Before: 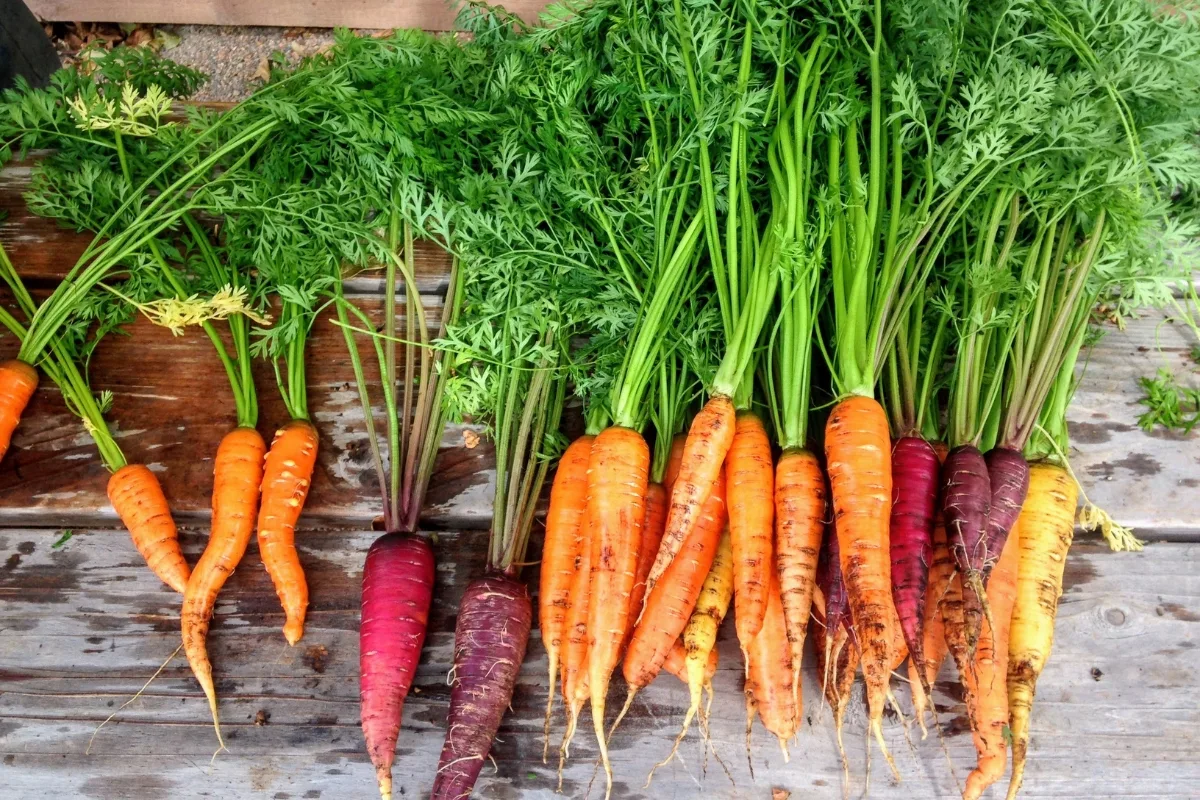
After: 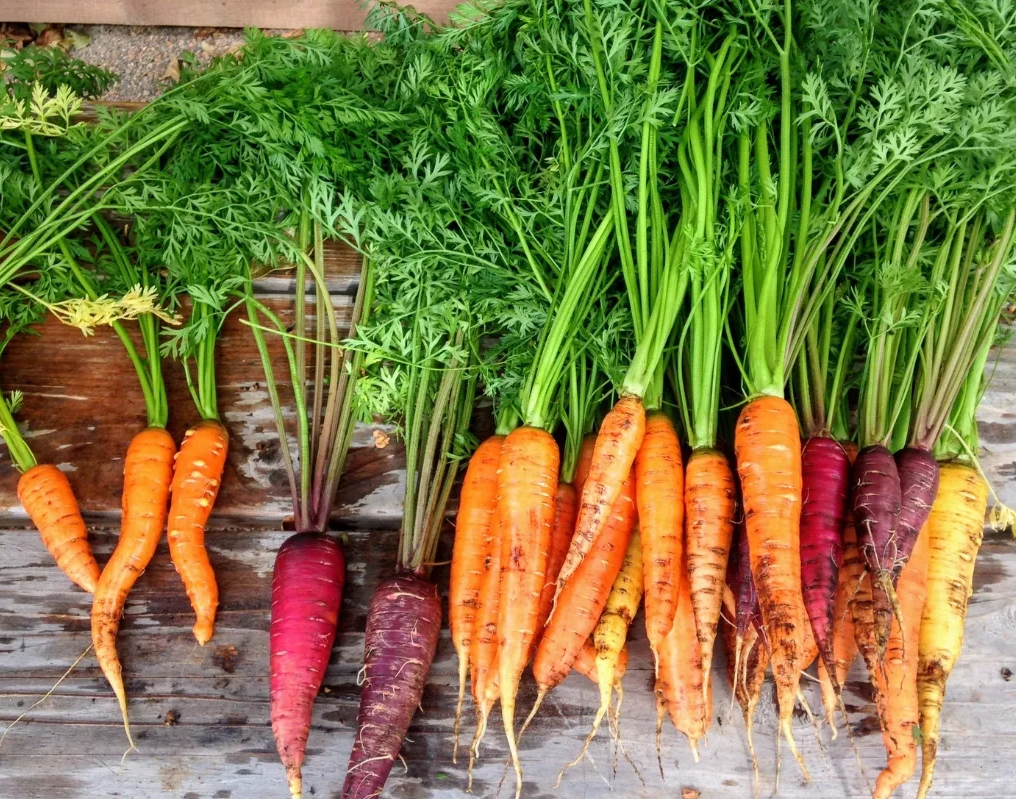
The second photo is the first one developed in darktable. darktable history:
crop: left 7.525%, right 7.796%
exposure: compensate highlight preservation false
